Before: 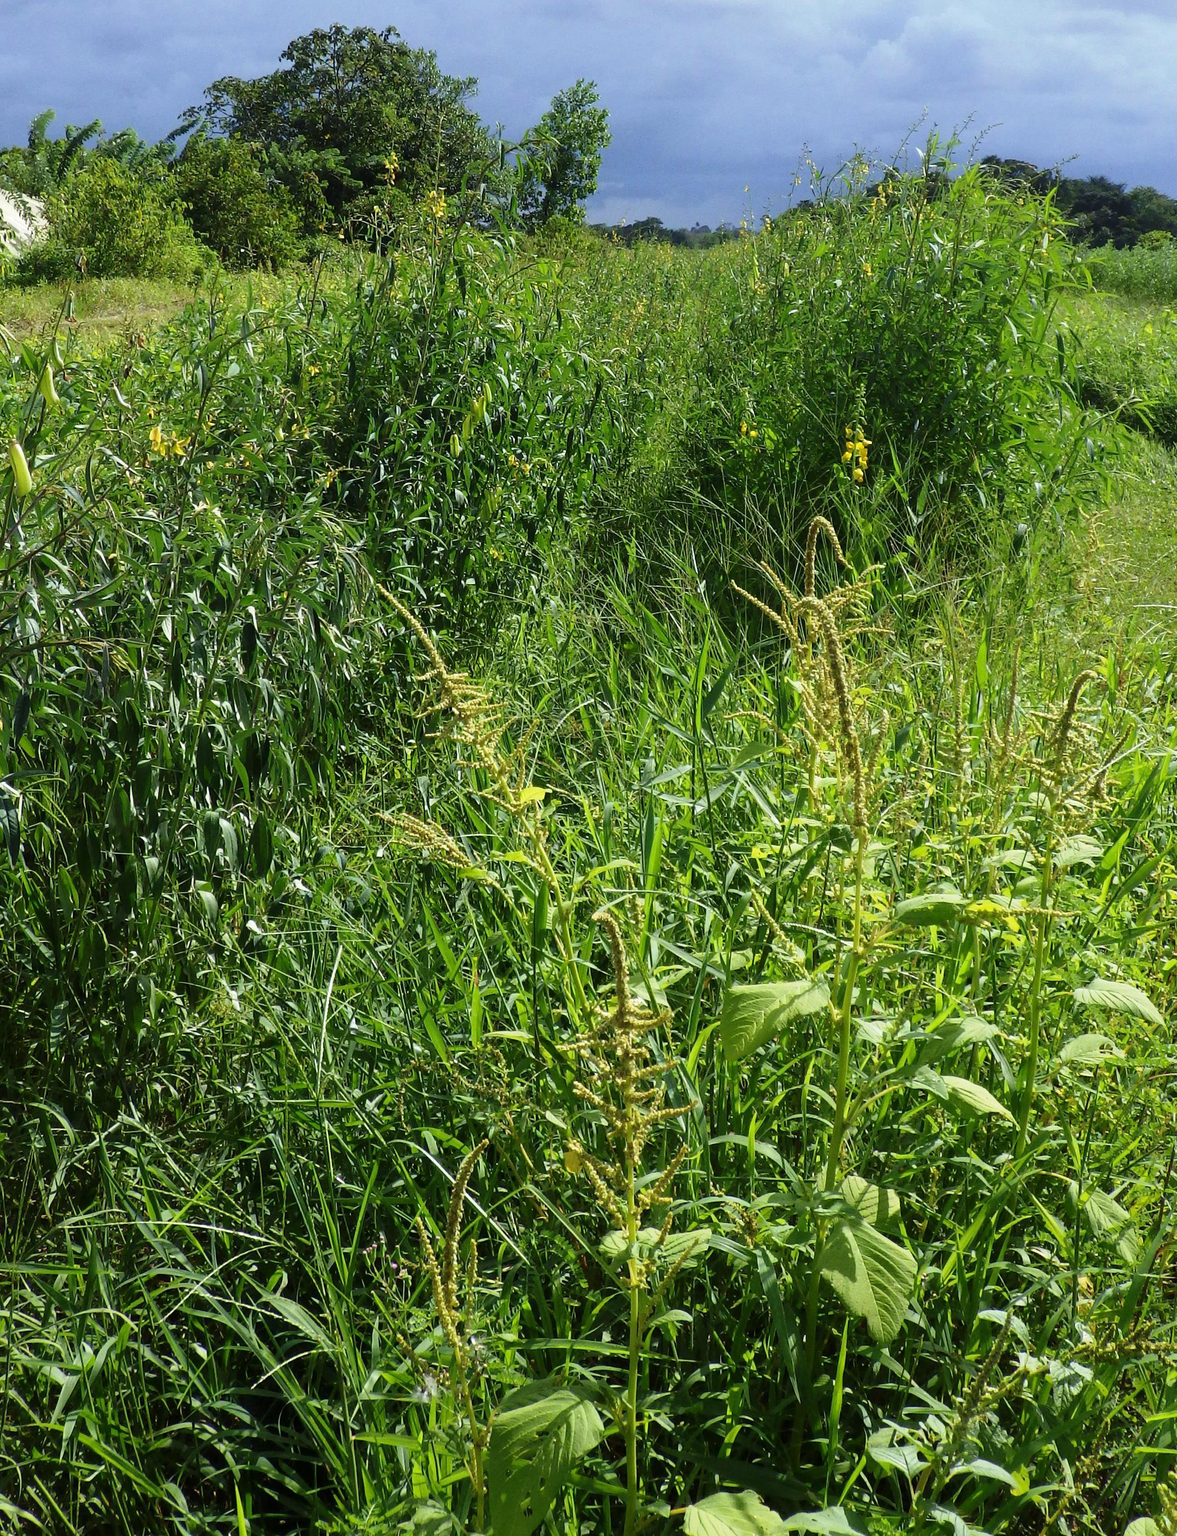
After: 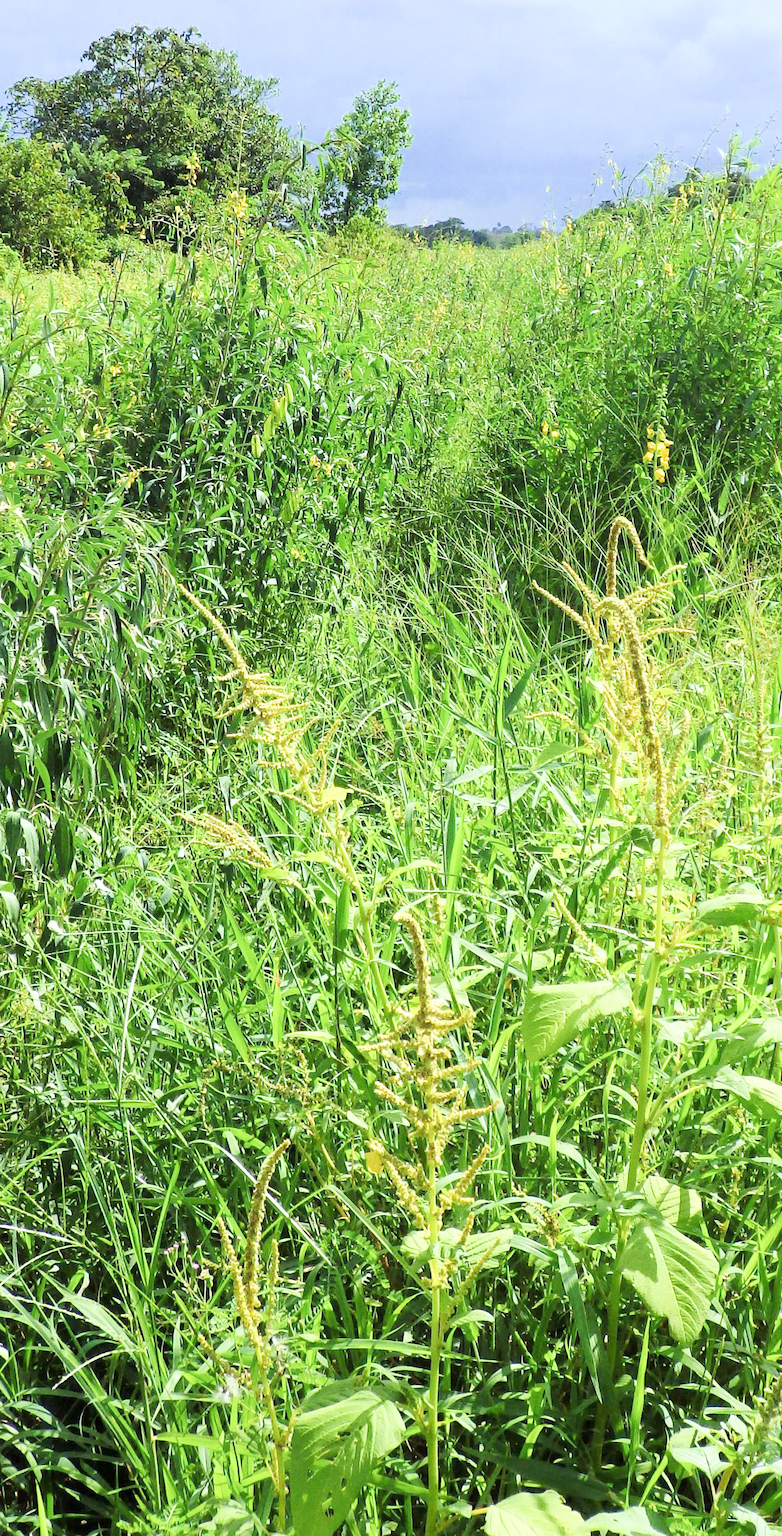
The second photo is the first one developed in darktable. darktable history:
exposure: black level correction 0, exposure 2.138 EV, compensate exposure bias true, compensate highlight preservation false
filmic rgb: black relative exposure -7.65 EV, white relative exposure 4.56 EV, hardness 3.61
crop: left 16.899%, right 16.556%
